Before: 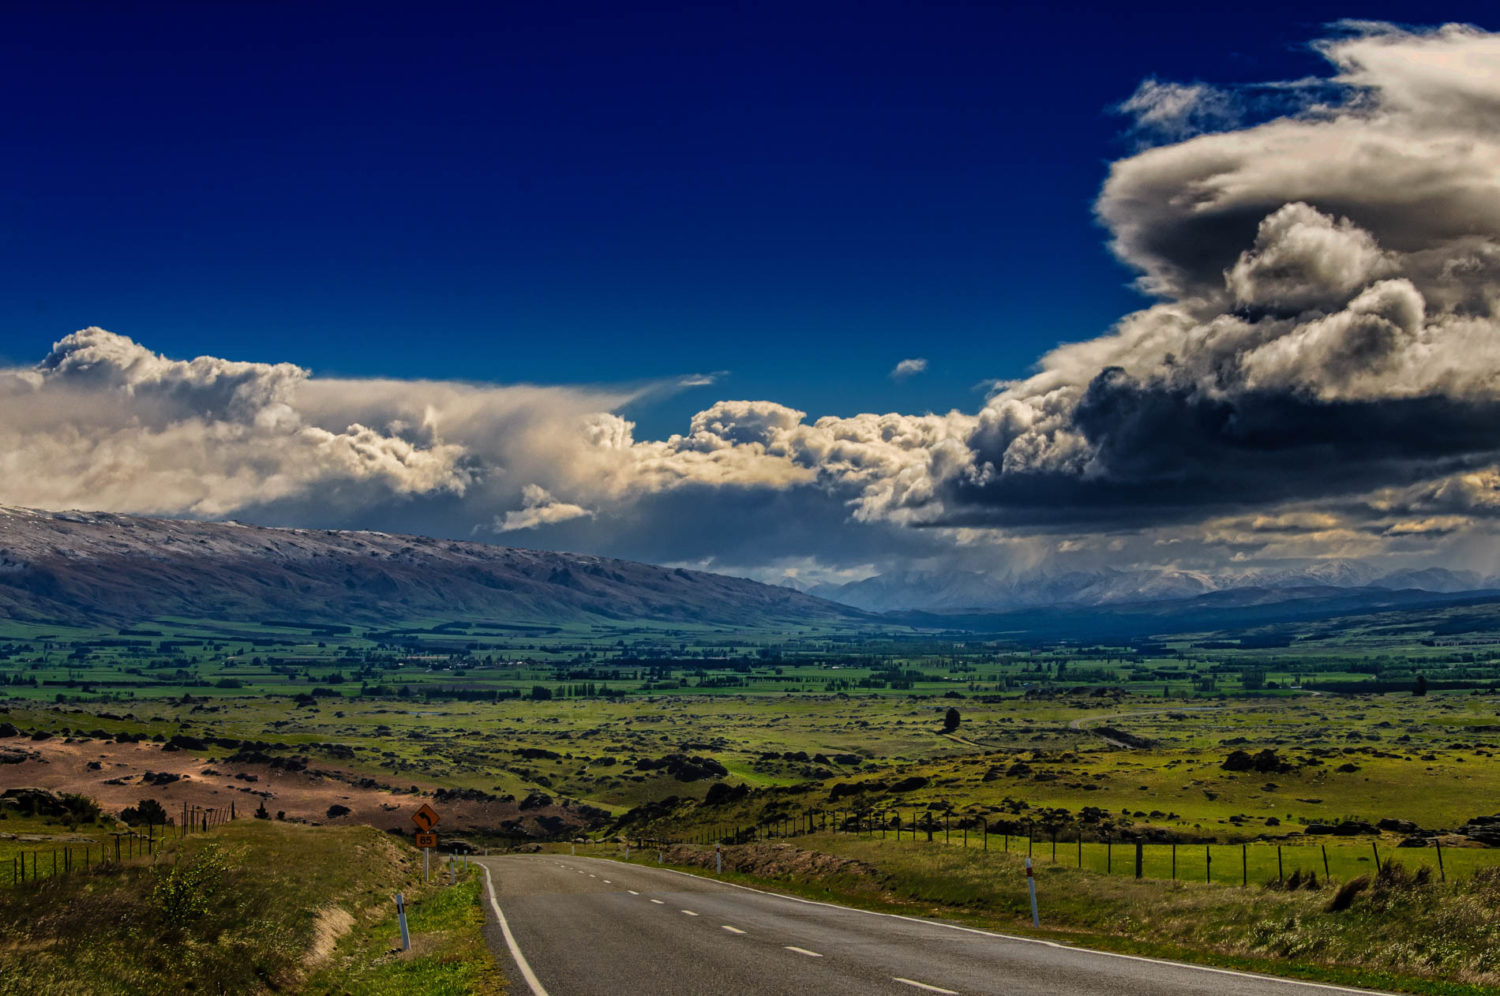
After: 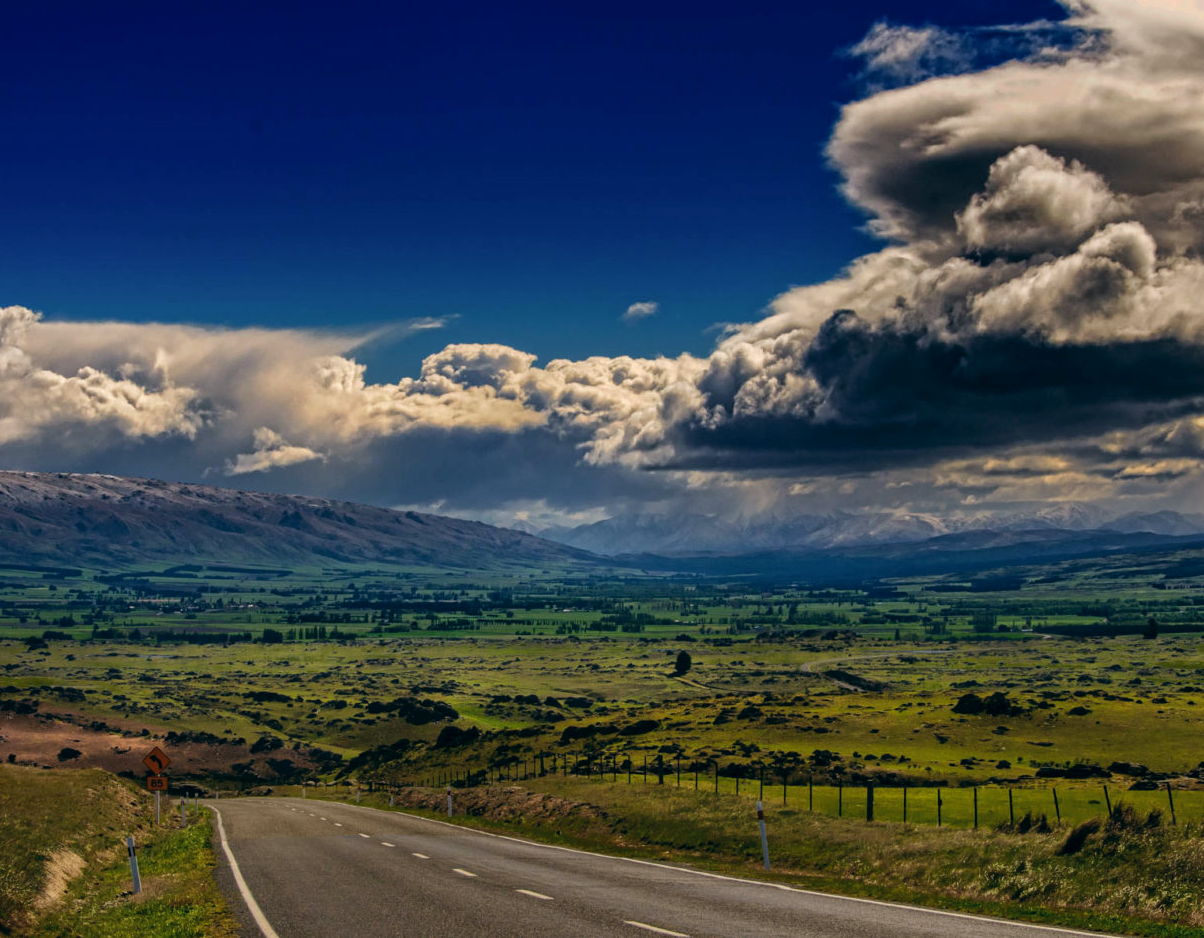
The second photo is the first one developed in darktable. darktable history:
color balance: lift [1, 0.998, 1.001, 1.002], gamma [1, 1.02, 1, 0.98], gain [1, 1.02, 1.003, 0.98]
crop and rotate: left 17.959%, top 5.771%, right 1.742%
